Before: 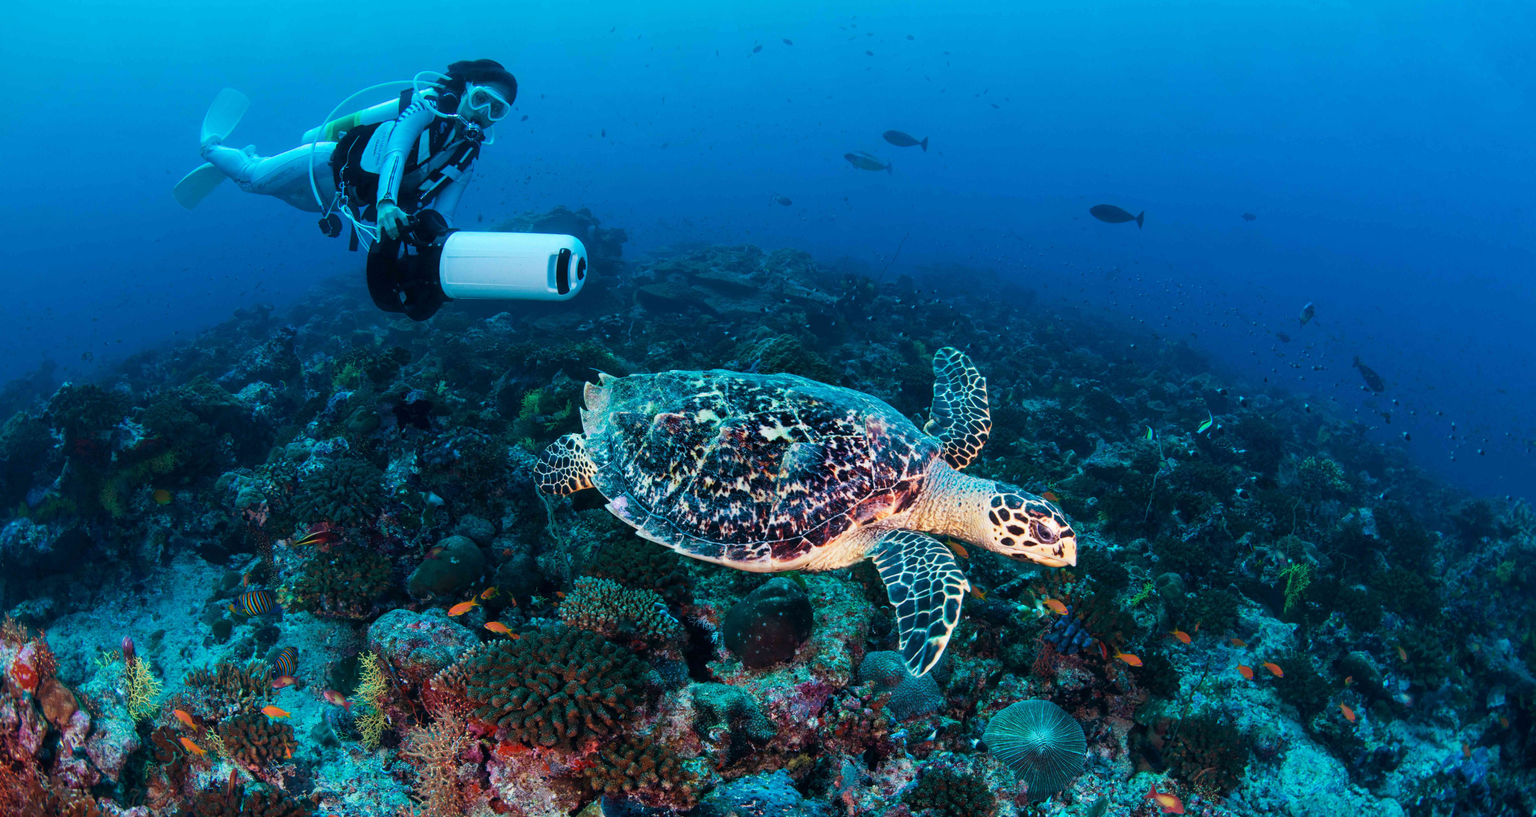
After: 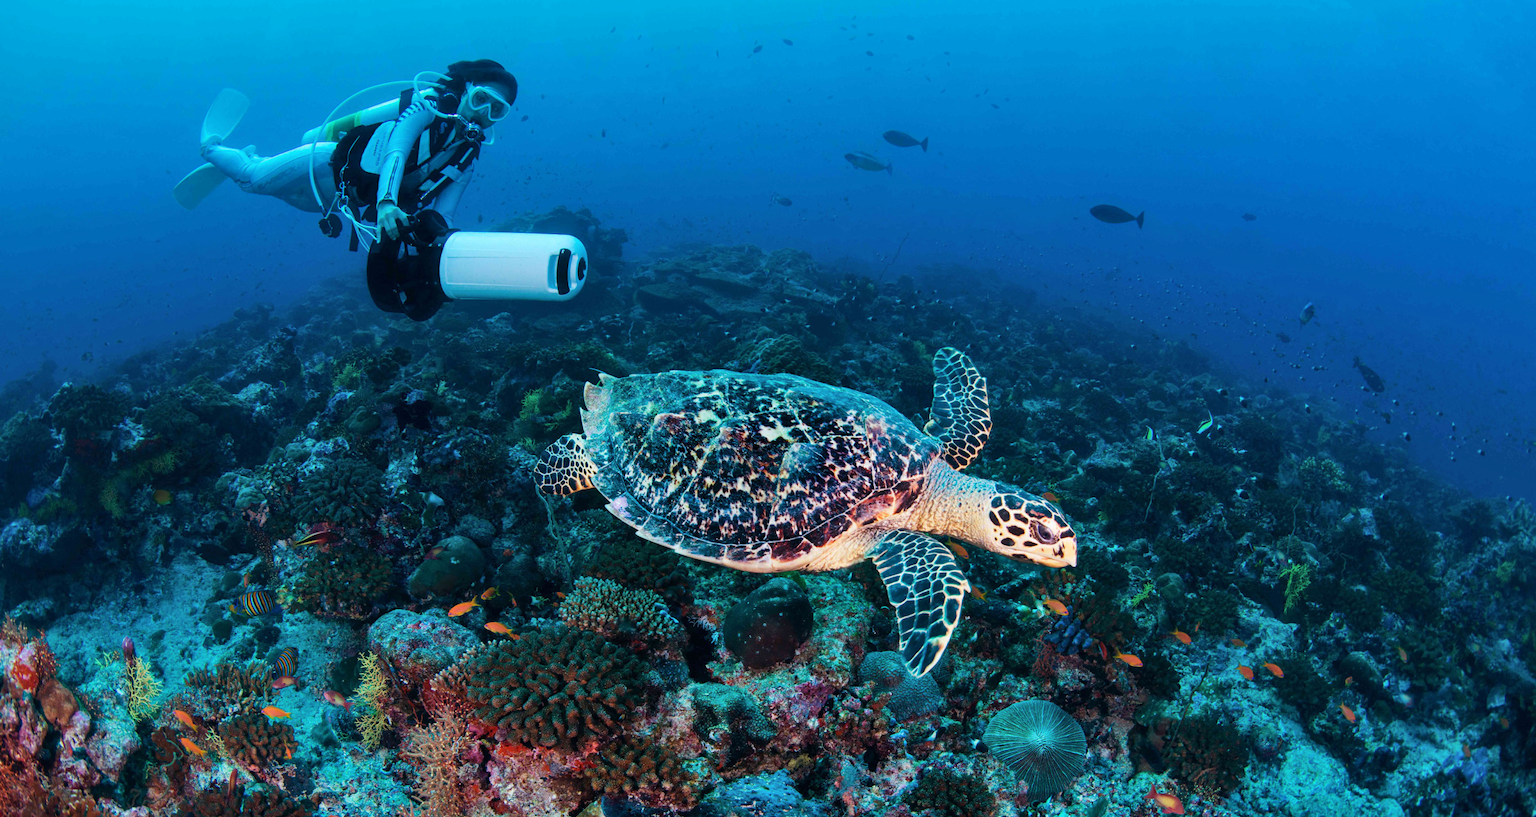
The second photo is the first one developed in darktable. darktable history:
shadows and highlights: shadows 32, highlights -32, soften with gaussian
contrast brightness saturation: contrast 0.05
